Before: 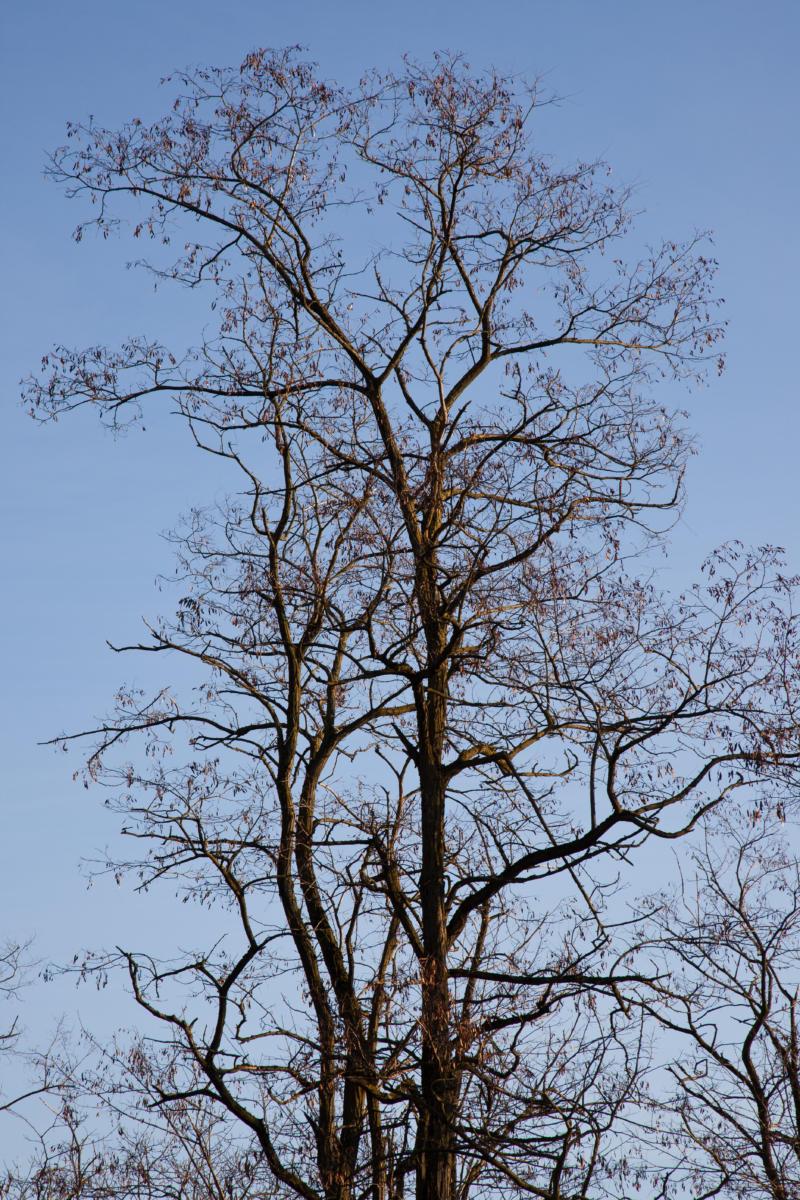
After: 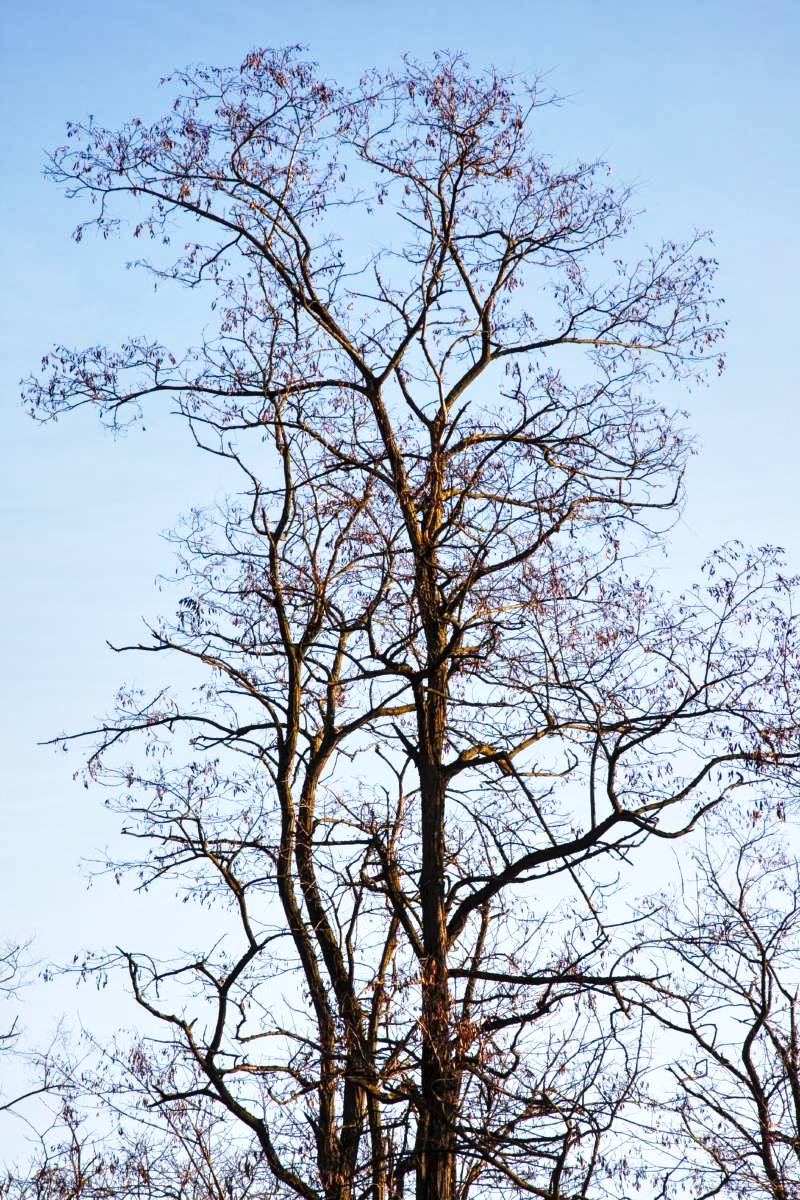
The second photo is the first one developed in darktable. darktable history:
shadows and highlights: shadows 36.2, highlights -27.77, soften with gaussian
base curve: curves: ch0 [(0, 0) (0.026, 0.03) (0.109, 0.232) (0.351, 0.748) (0.669, 0.968) (1, 1)], preserve colors none
local contrast: highlights 97%, shadows 86%, detail 160%, midtone range 0.2
